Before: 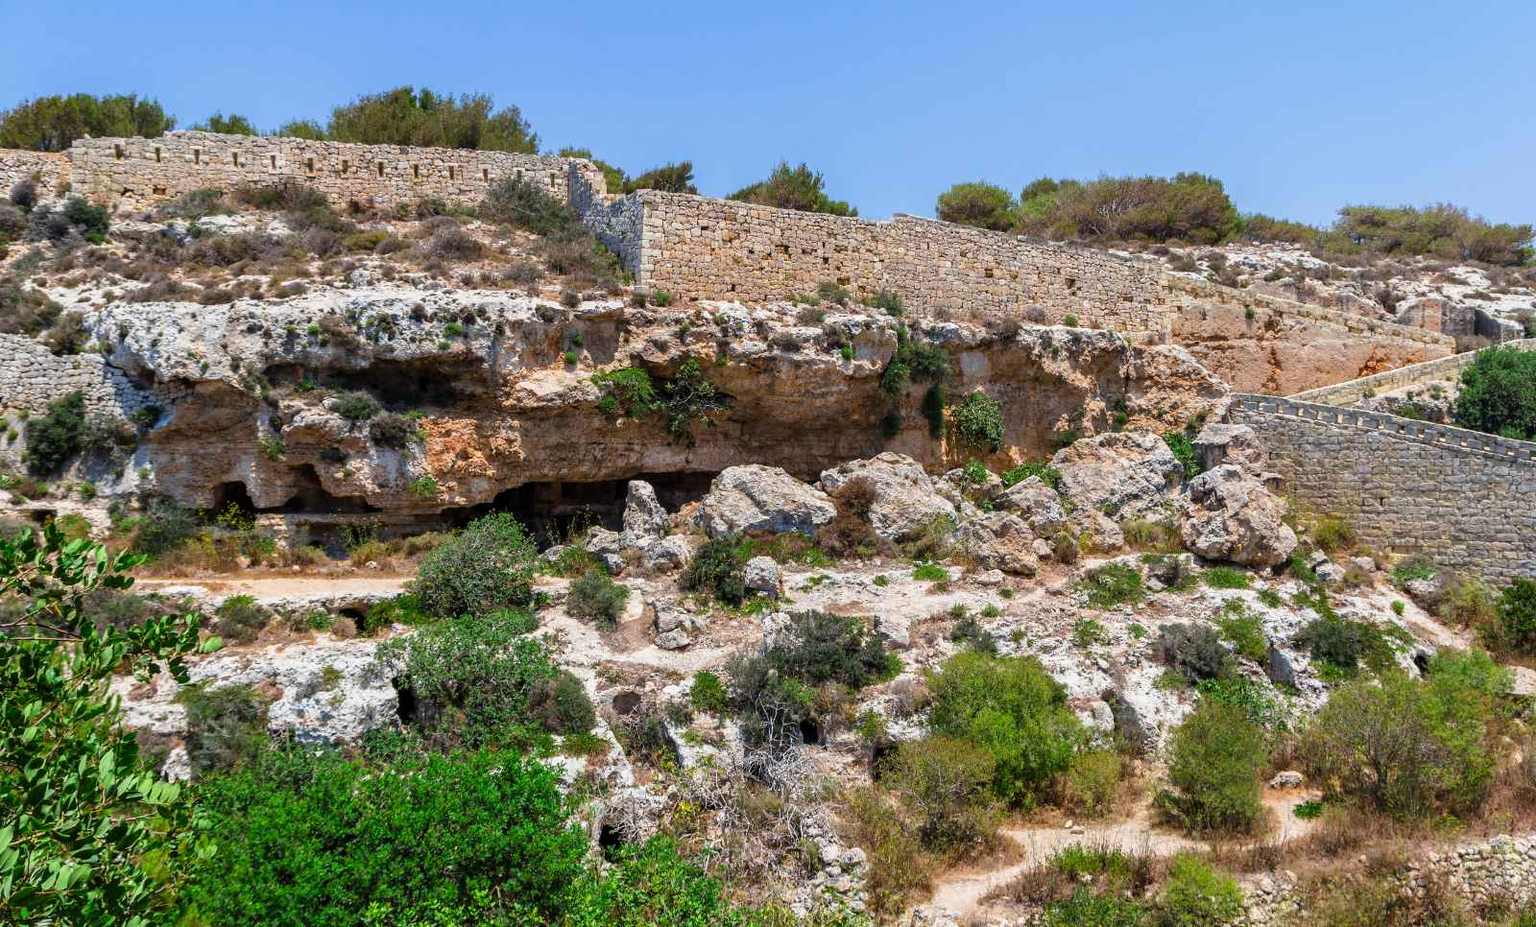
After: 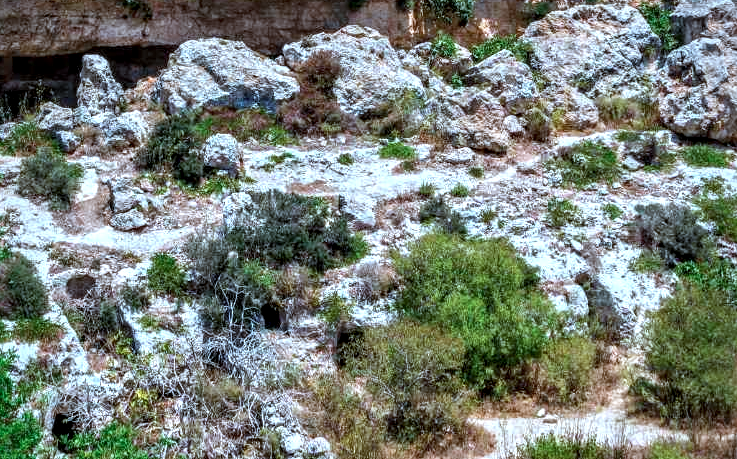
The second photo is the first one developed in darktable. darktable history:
vignetting: brightness -0.381, saturation 0.009
local contrast: on, module defaults
exposure: black level correction 0, exposure 0.199 EV, compensate exposure bias true, compensate highlight preservation false
tone equalizer: edges refinement/feathering 500, mask exposure compensation -1.57 EV, preserve details no
crop: left 35.806%, top 46.244%, right 18.088%, bottom 6.192%
color correction: highlights a* -8.75, highlights b* -23.35
contrast equalizer: y [[0.524, 0.538, 0.547, 0.548, 0.538, 0.524], [0.5 ×6], [0.5 ×6], [0 ×6], [0 ×6]]
